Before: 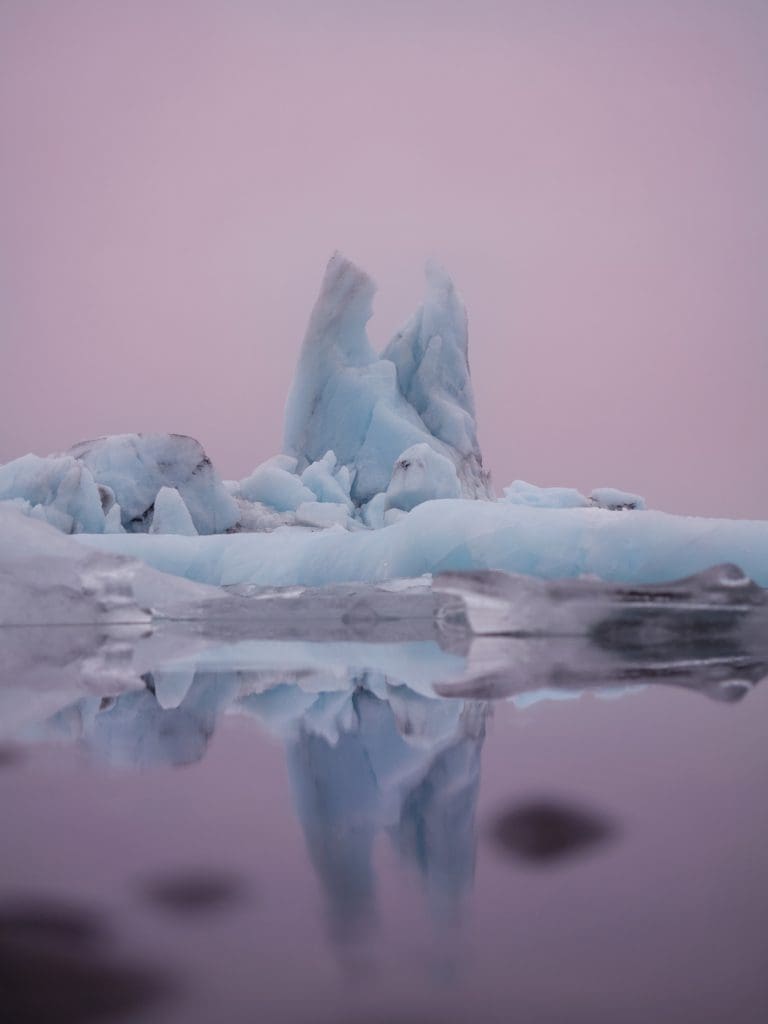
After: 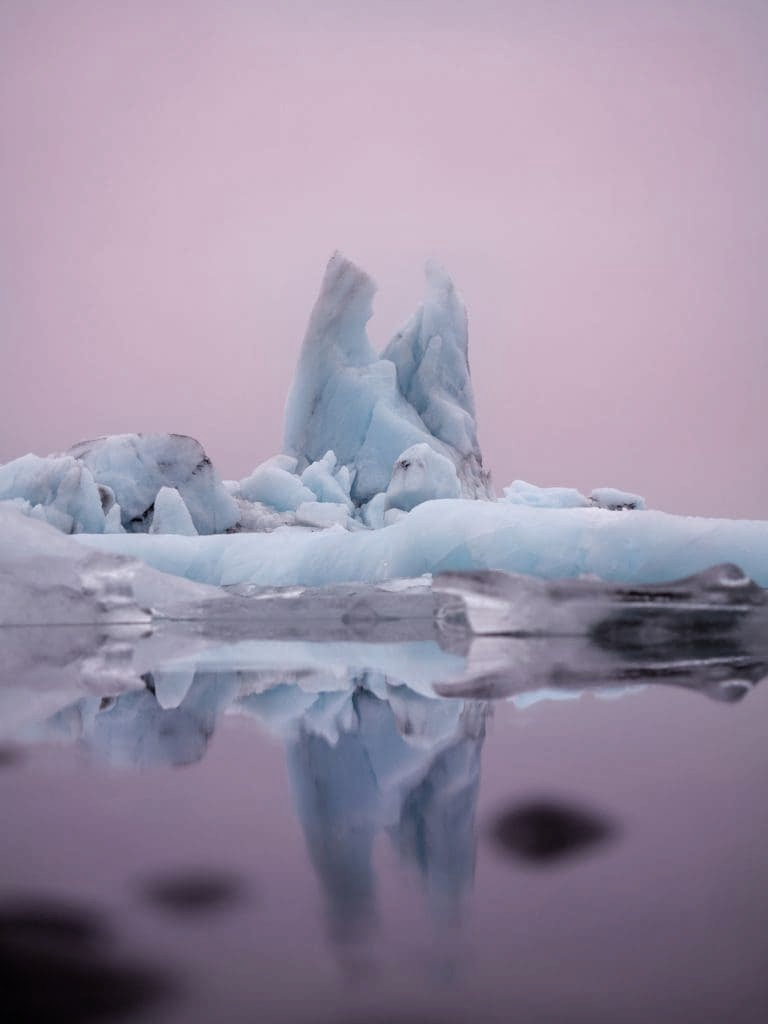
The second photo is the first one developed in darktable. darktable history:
filmic rgb: black relative exposure -8.29 EV, white relative exposure 2.2 EV, target white luminance 99.896%, hardness 7.09, latitude 75.69%, contrast 1.324, highlights saturation mix -2.77%, shadows ↔ highlights balance 29.98%
